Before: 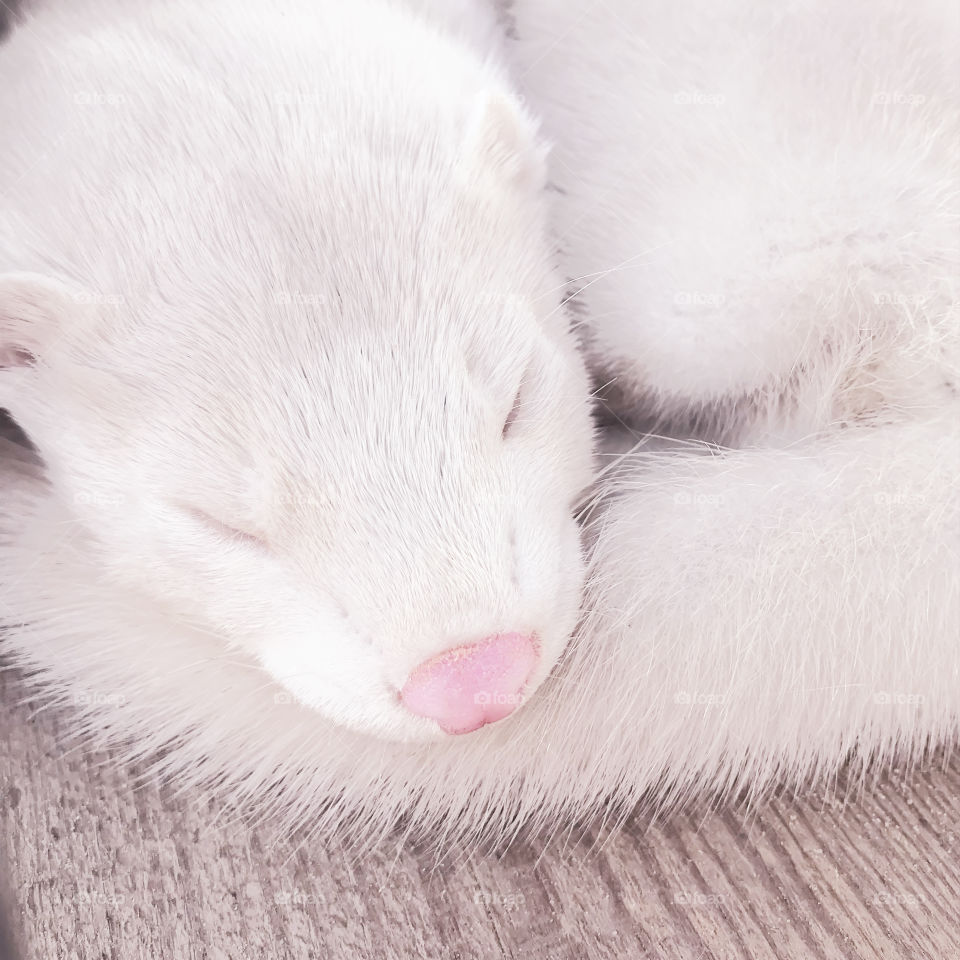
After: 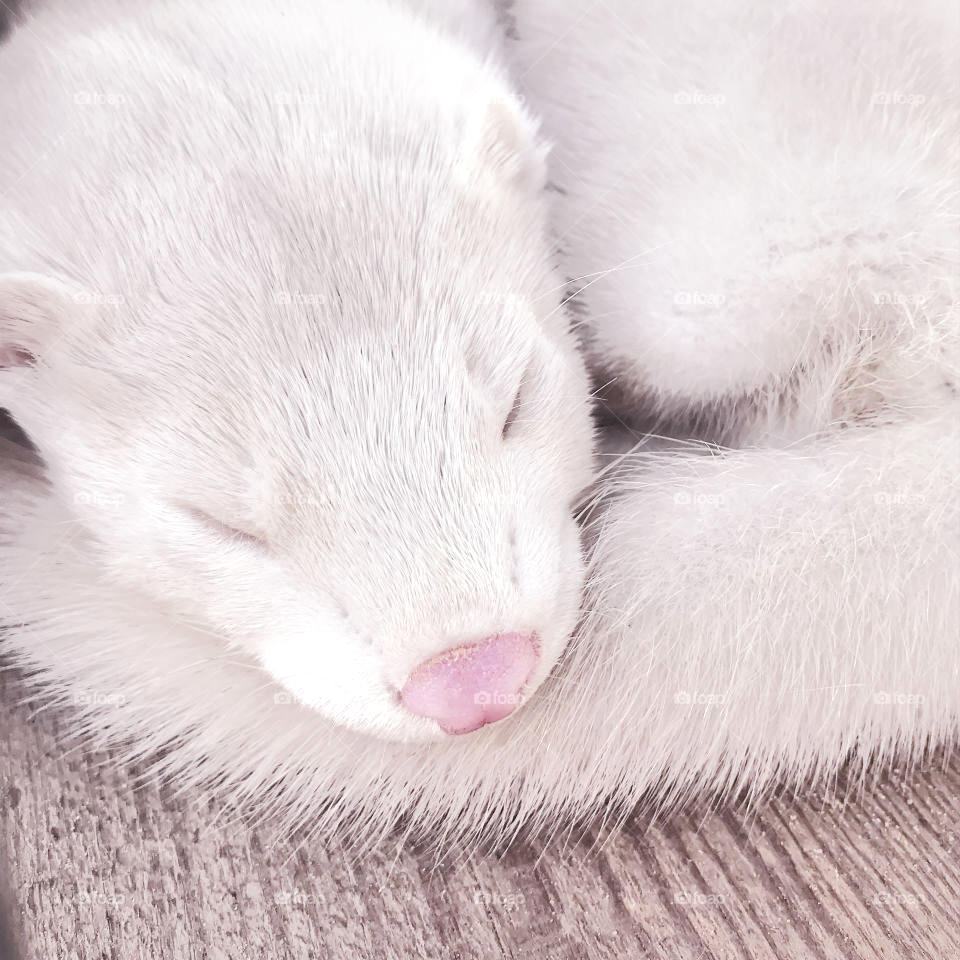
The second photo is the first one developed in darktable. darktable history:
local contrast: mode bilateral grid, contrast 25, coarseness 61, detail 152%, midtone range 0.2
color zones: curves: ch1 [(0.263, 0.53) (0.376, 0.287) (0.487, 0.512) (0.748, 0.547) (1, 0.513)]; ch2 [(0.262, 0.45) (0.751, 0.477)]
